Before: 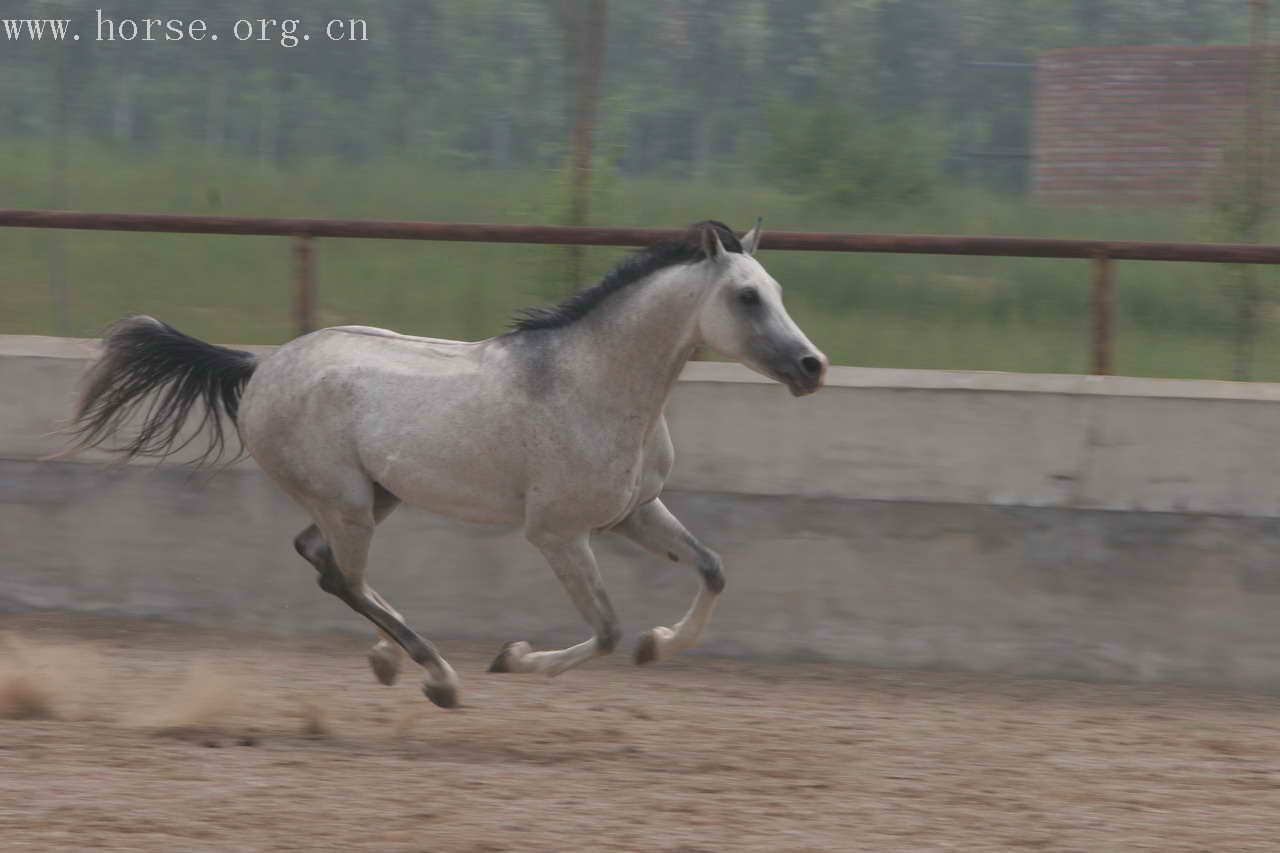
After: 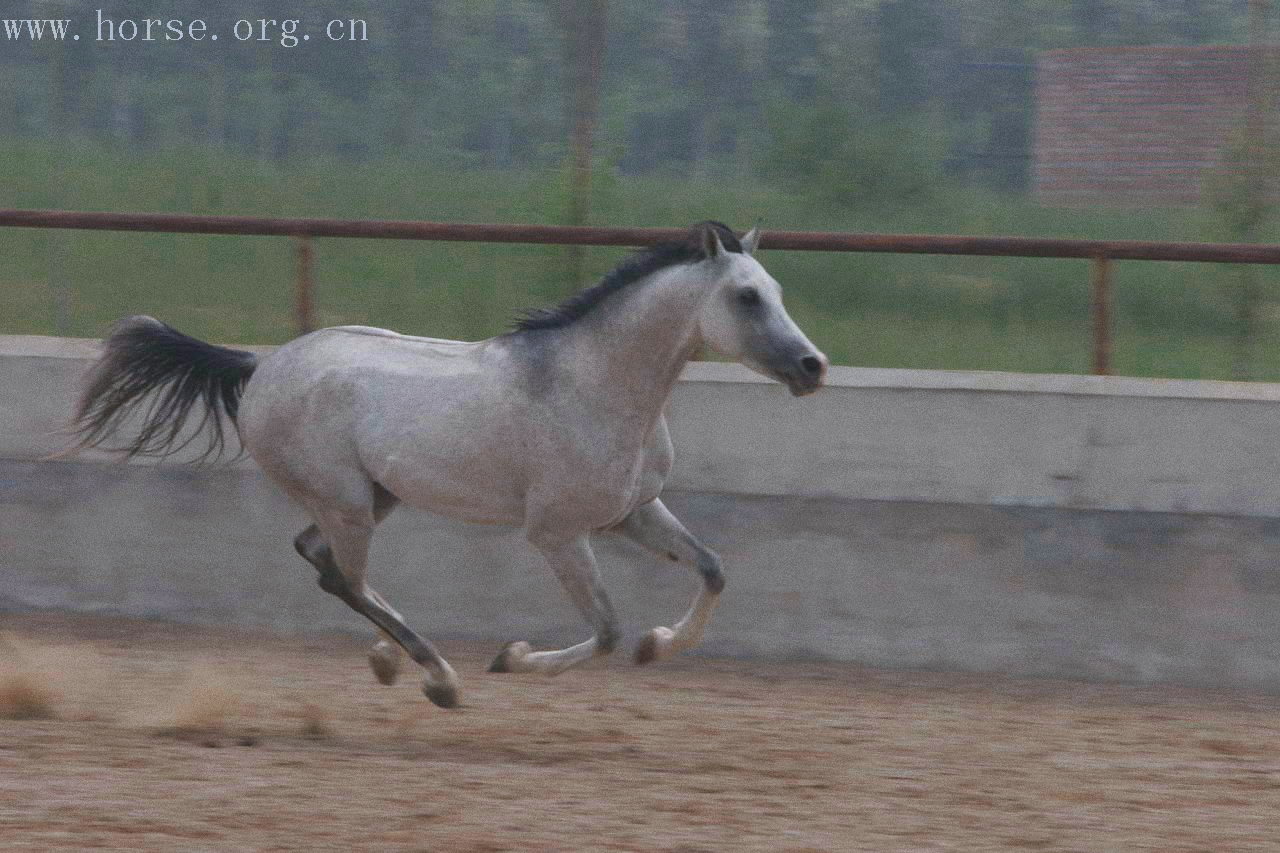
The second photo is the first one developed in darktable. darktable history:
white balance: red 0.967, blue 1.049
grain: on, module defaults
color zones: curves: ch0 [(0, 0.5) (0.125, 0.4) (0.25, 0.5) (0.375, 0.4) (0.5, 0.4) (0.625, 0.35) (0.75, 0.35) (0.875, 0.5)]; ch1 [(0, 0.35) (0.125, 0.45) (0.25, 0.35) (0.375, 0.35) (0.5, 0.35) (0.625, 0.35) (0.75, 0.45) (0.875, 0.35)]; ch2 [(0, 0.6) (0.125, 0.5) (0.25, 0.5) (0.375, 0.6) (0.5, 0.6) (0.625, 0.5) (0.75, 0.5) (0.875, 0.5)]
color balance rgb: perceptual saturation grading › global saturation 30%, global vibrance 30%
